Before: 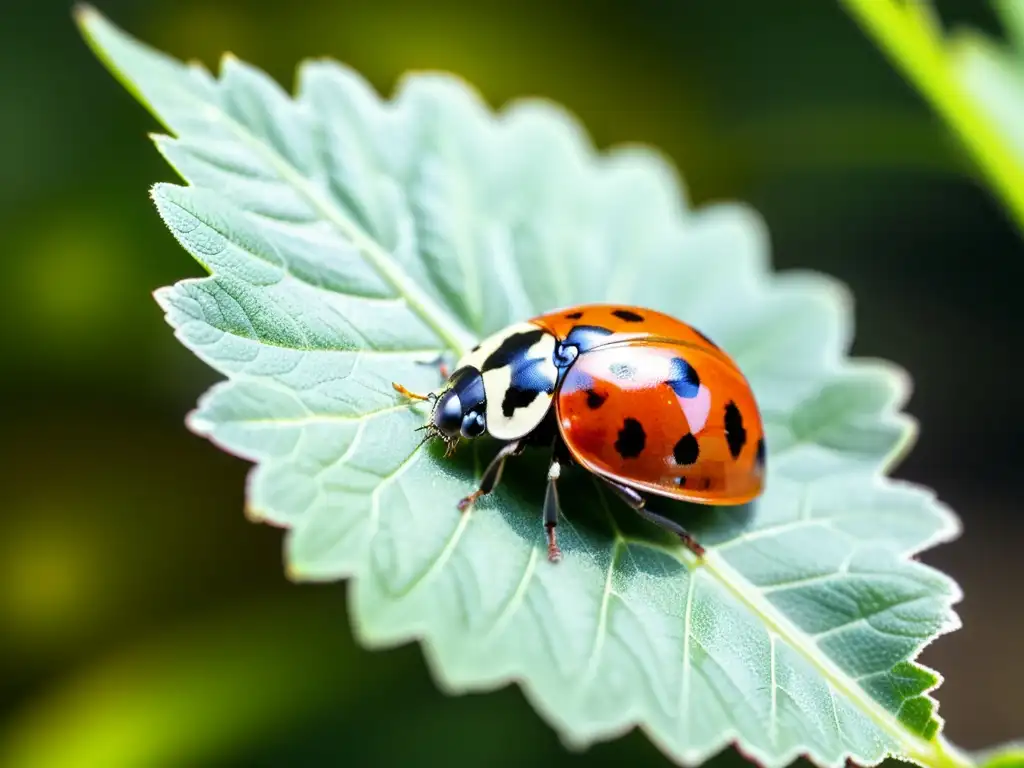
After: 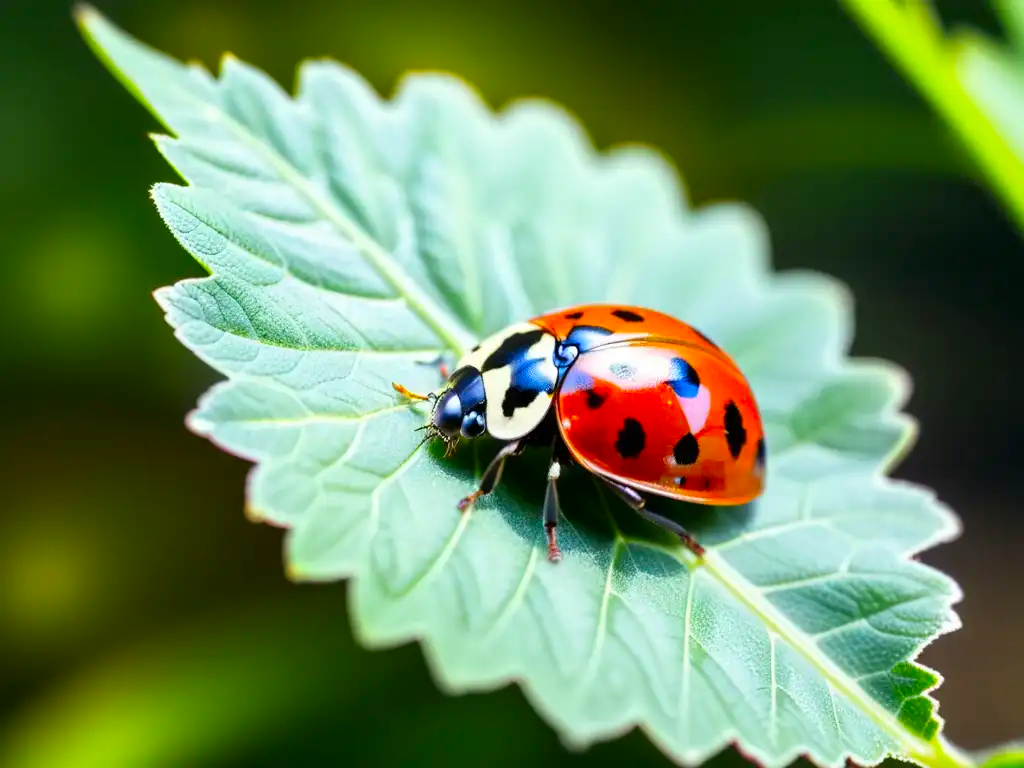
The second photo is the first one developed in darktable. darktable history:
color correction: highlights b* 0.058, saturation 1.34
